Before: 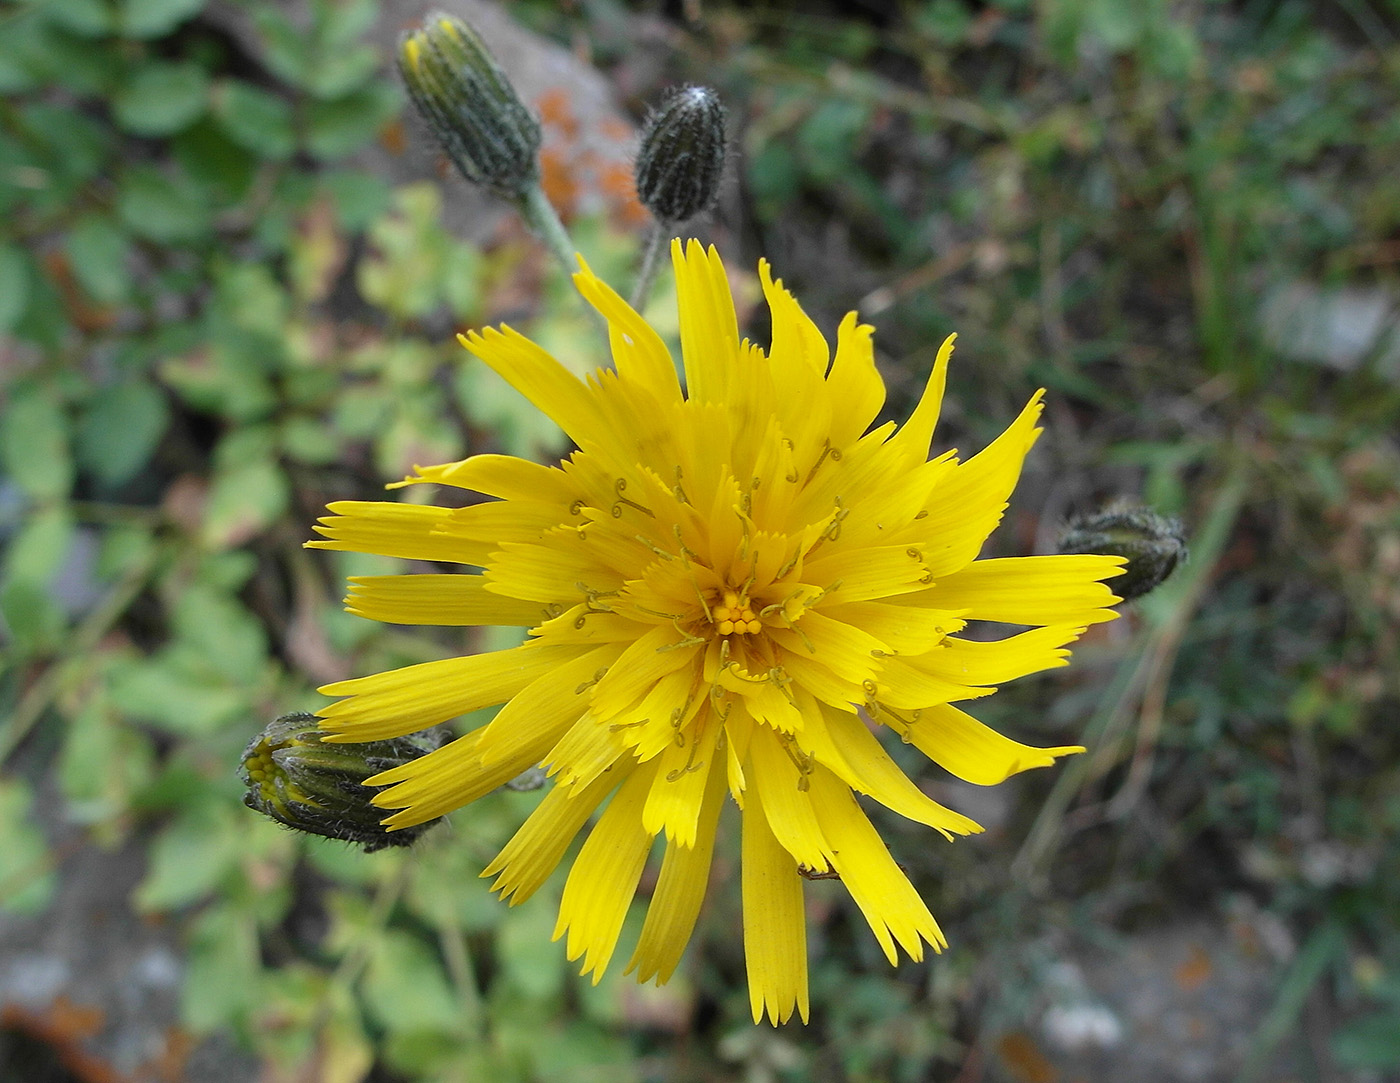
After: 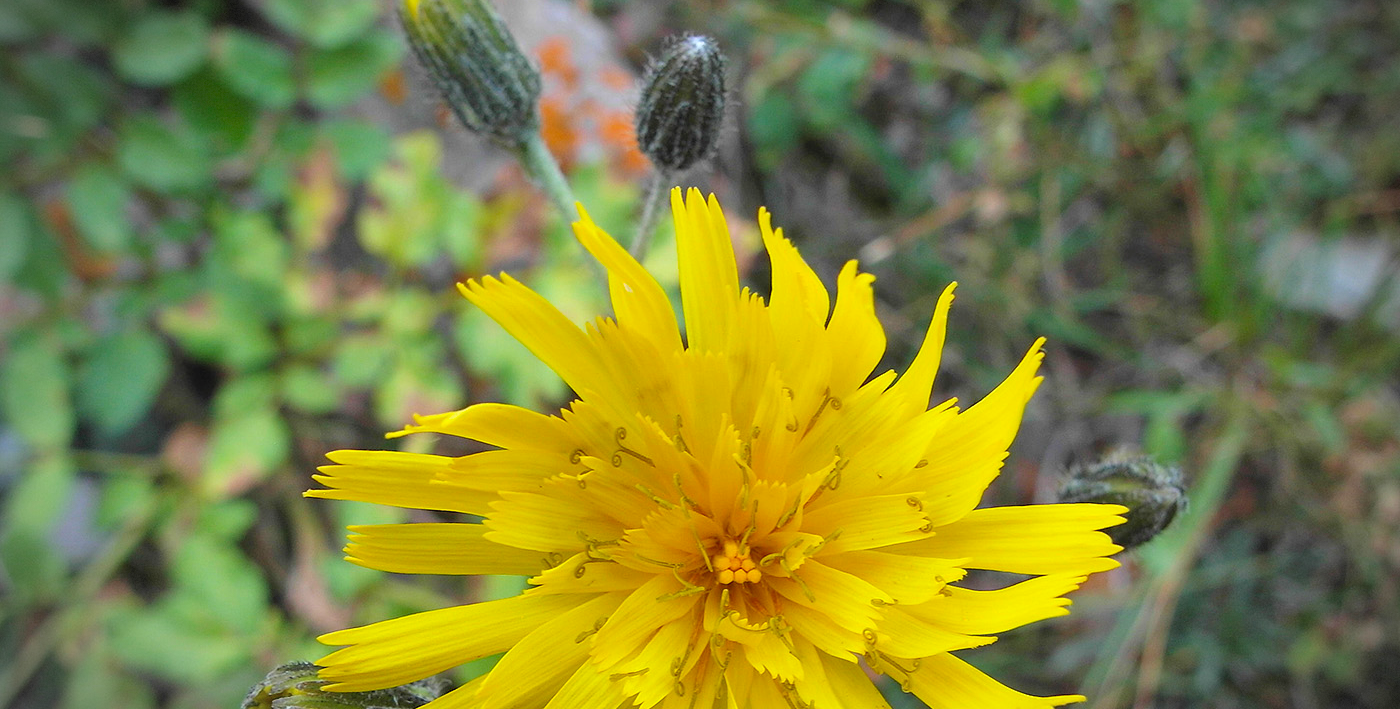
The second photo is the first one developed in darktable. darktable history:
contrast brightness saturation: contrast 0.067, brightness 0.175, saturation 0.396
vignetting: fall-off start 78.62%, width/height ratio 1.329, dithering 8-bit output
crop and rotate: top 4.767%, bottom 29.677%
shadows and highlights: shadows 48.68, highlights -42.99, soften with gaussian
tone curve: curves: ch0 [(0, 0) (0.253, 0.237) (1, 1)]; ch1 [(0, 0) (0.401, 0.42) (0.442, 0.47) (0.491, 0.495) (0.511, 0.523) (0.557, 0.565) (0.66, 0.683) (1, 1)]; ch2 [(0, 0) (0.394, 0.413) (0.5, 0.5) (0.578, 0.568) (1, 1)], preserve colors none
